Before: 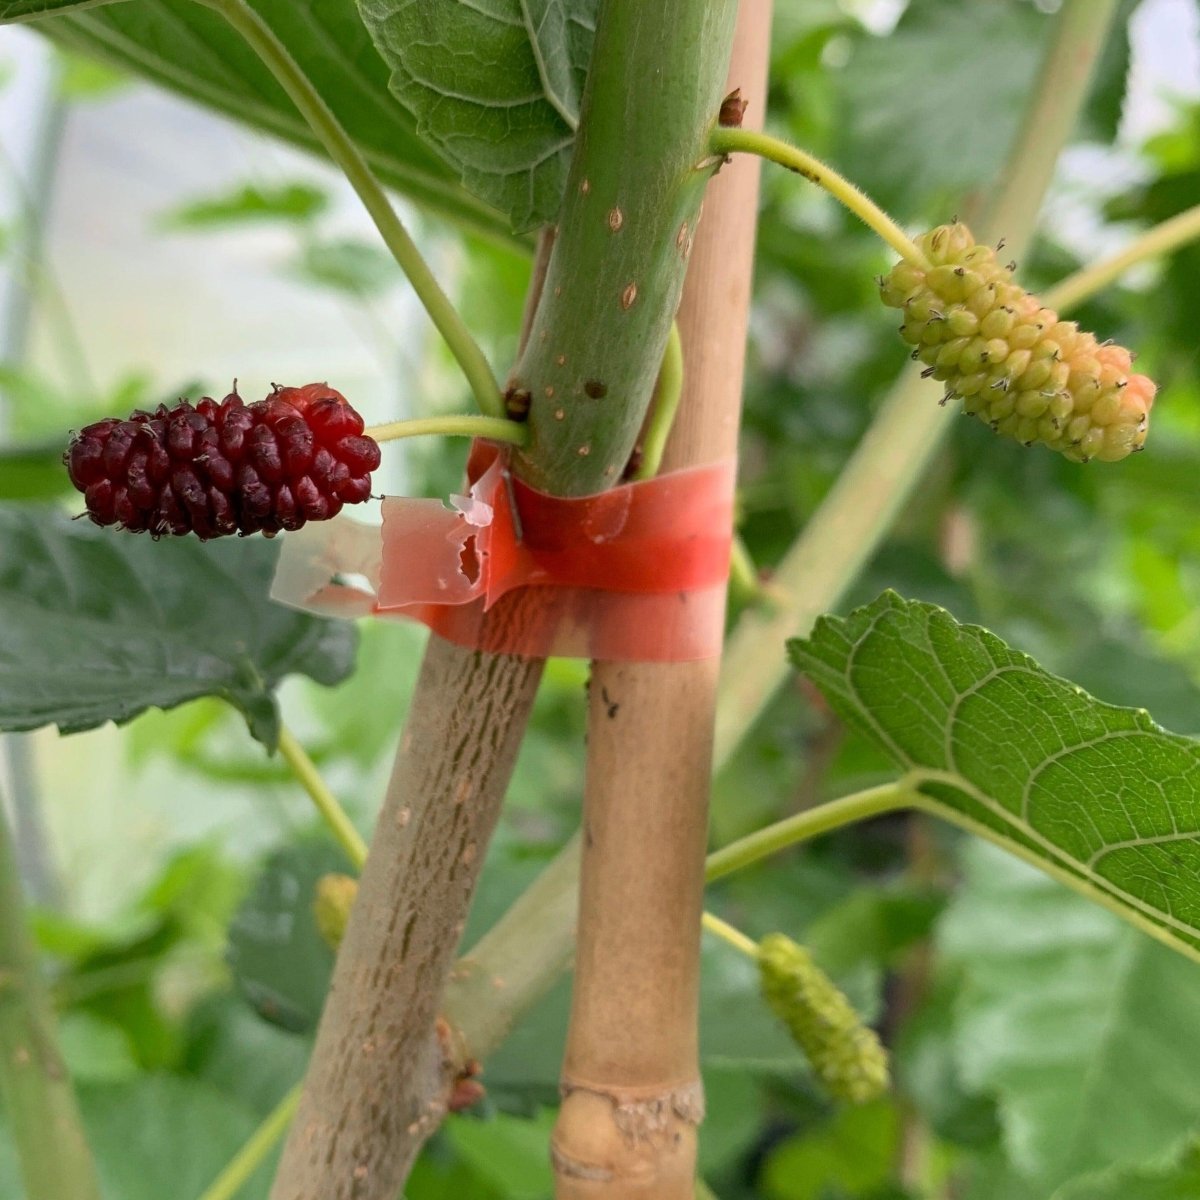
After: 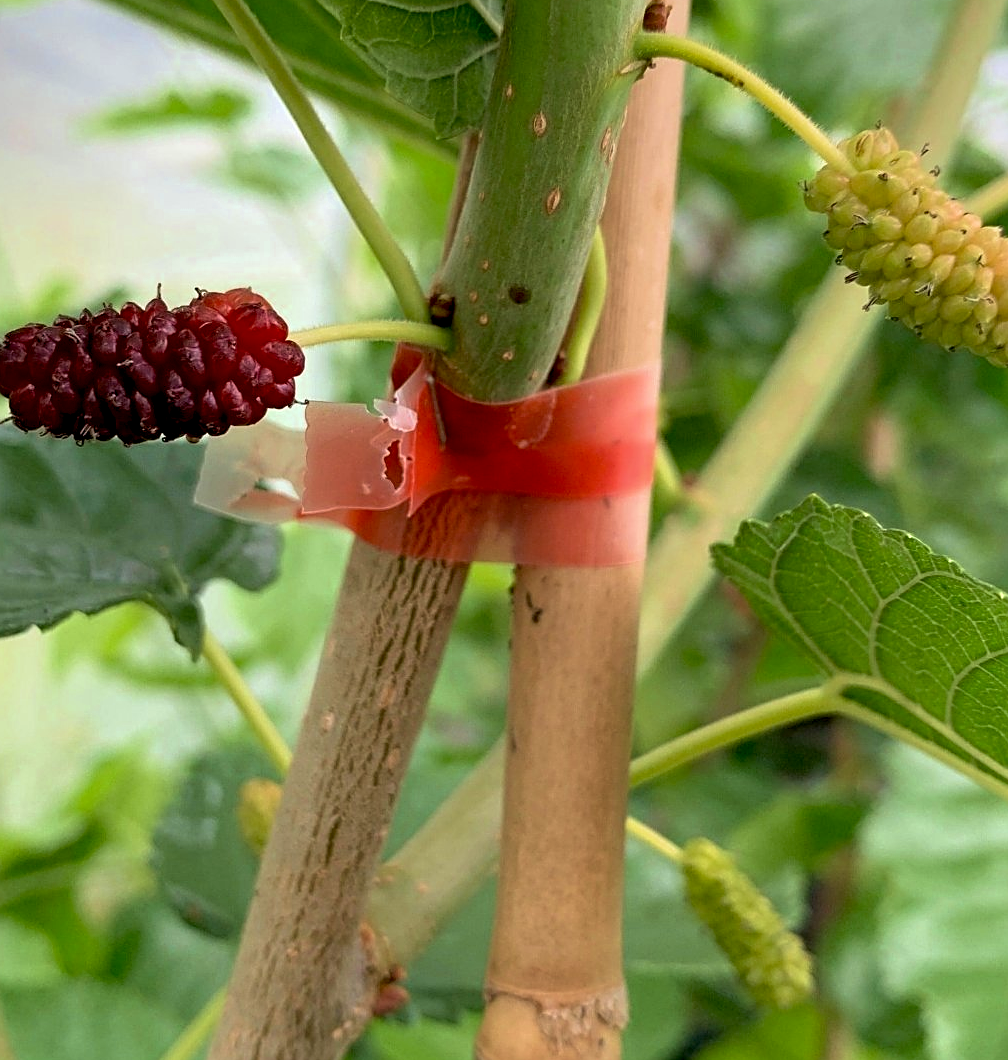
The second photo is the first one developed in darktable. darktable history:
velvia: on, module defaults
crop: left 6.414%, top 7.97%, right 9.526%, bottom 3.66%
exposure: black level correction 0.009, exposure 0.016 EV, compensate exposure bias true, compensate highlight preservation false
color zones: curves: ch0 [(0.25, 0.5) (0.463, 0.627) (0.484, 0.637) (0.75, 0.5)]
sharpen: on, module defaults
